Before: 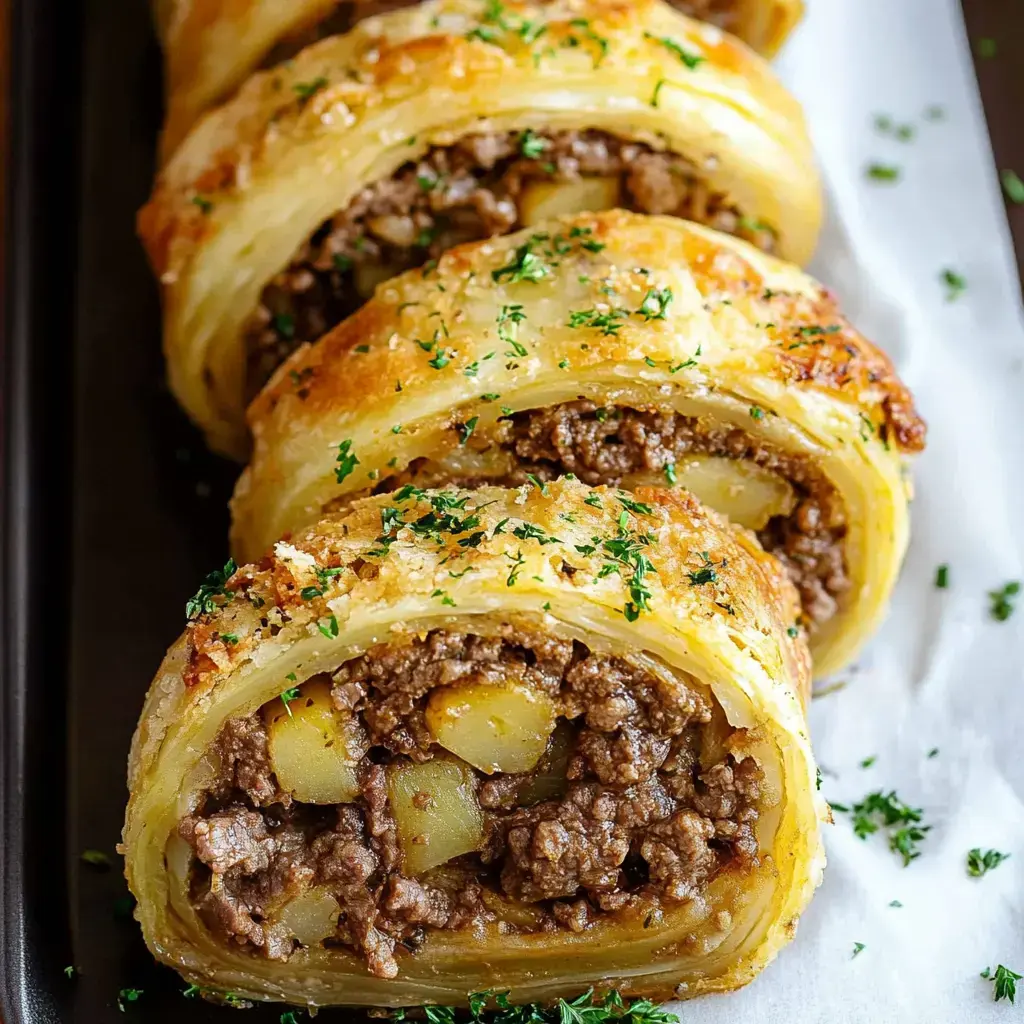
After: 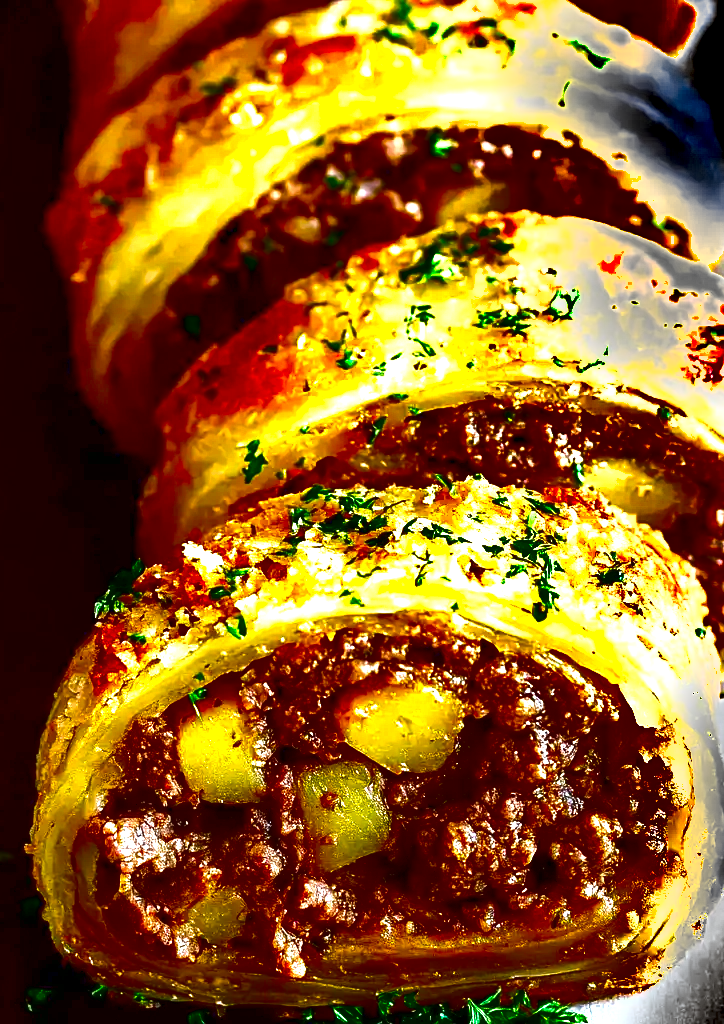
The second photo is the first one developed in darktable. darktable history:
crop and rotate: left 9.045%, right 20.17%
exposure: exposure 1.16 EV, compensate exposure bias true, compensate highlight preservation false
shadows and highlights: shadows 33.74, highlights -47.16, compress 49.99%, soften with gaussian
contrast brightness saturation: brightness -0.986, saturation 0.984
